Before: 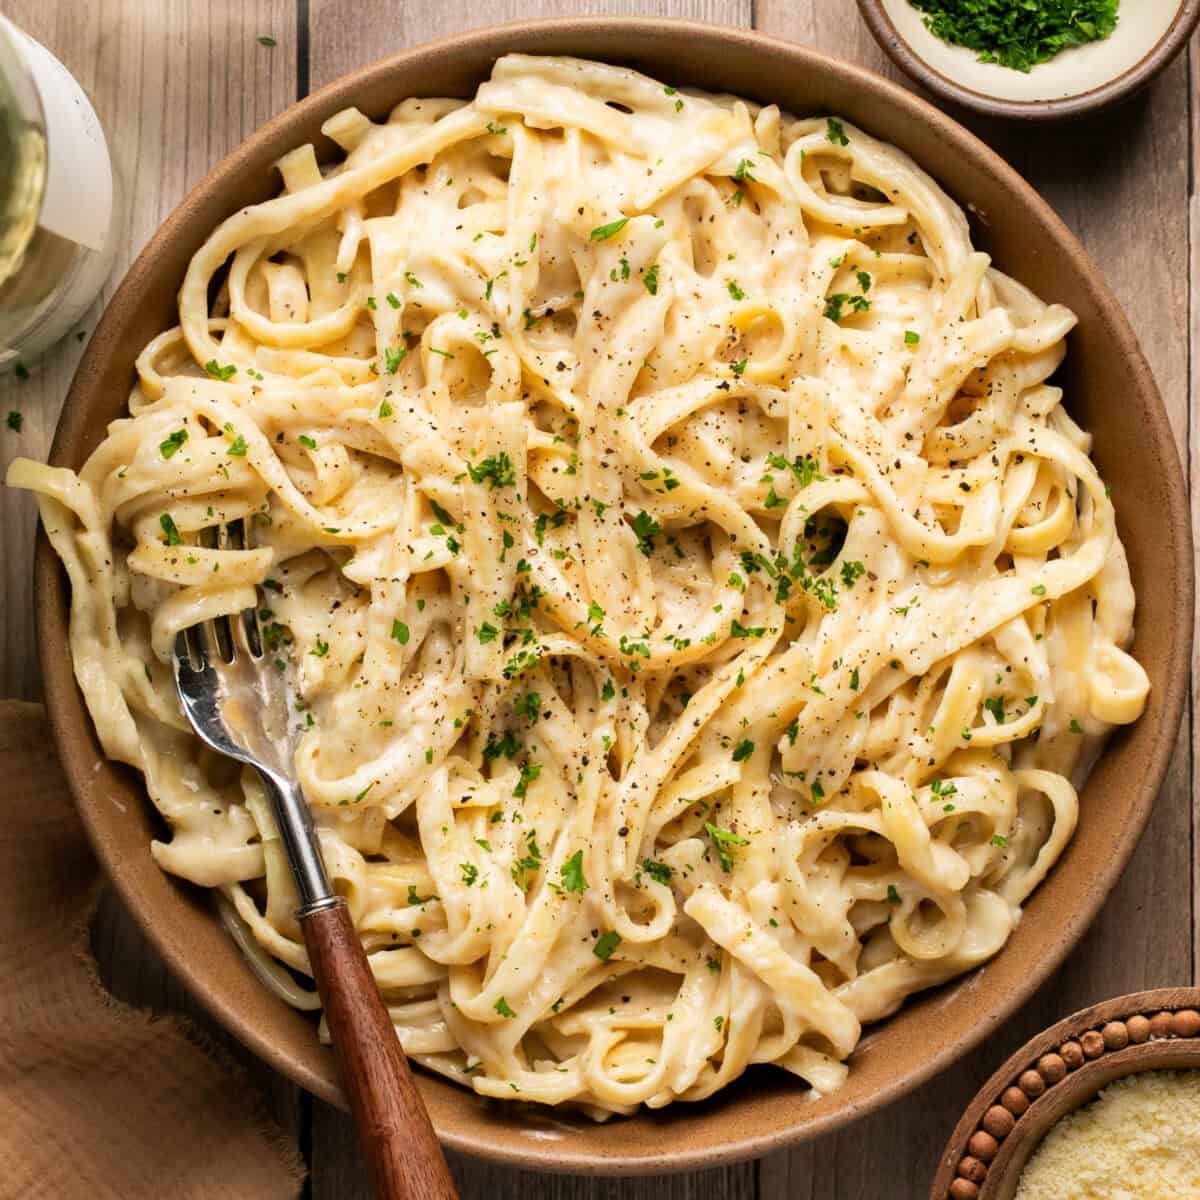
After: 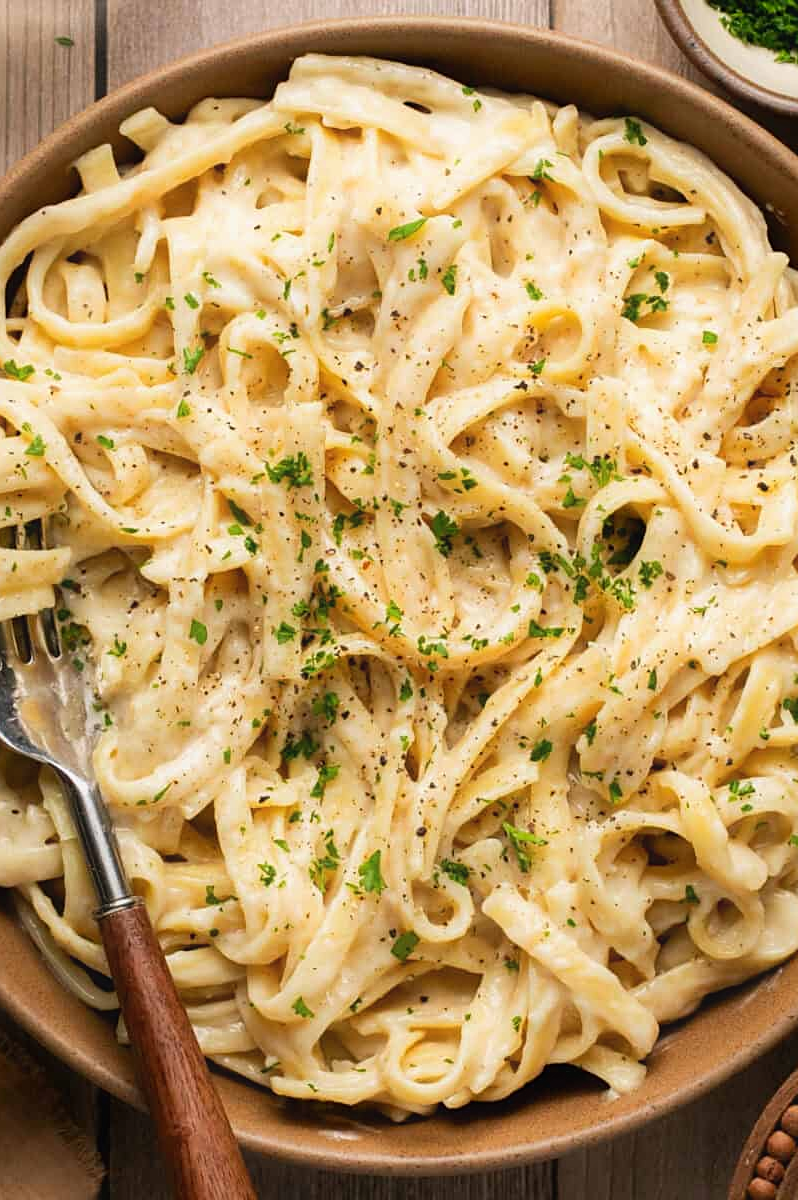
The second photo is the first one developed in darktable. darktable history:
crop: left 16.899%, right 16.556%
contrast equalizer: y [[0.5, 0.488, 0.462, 0.461, 0.491, 0.5], [0.5 ×6], [0.5 ×6], [0 ×6], [0 ×6]]
sharpen: amount 0.2
